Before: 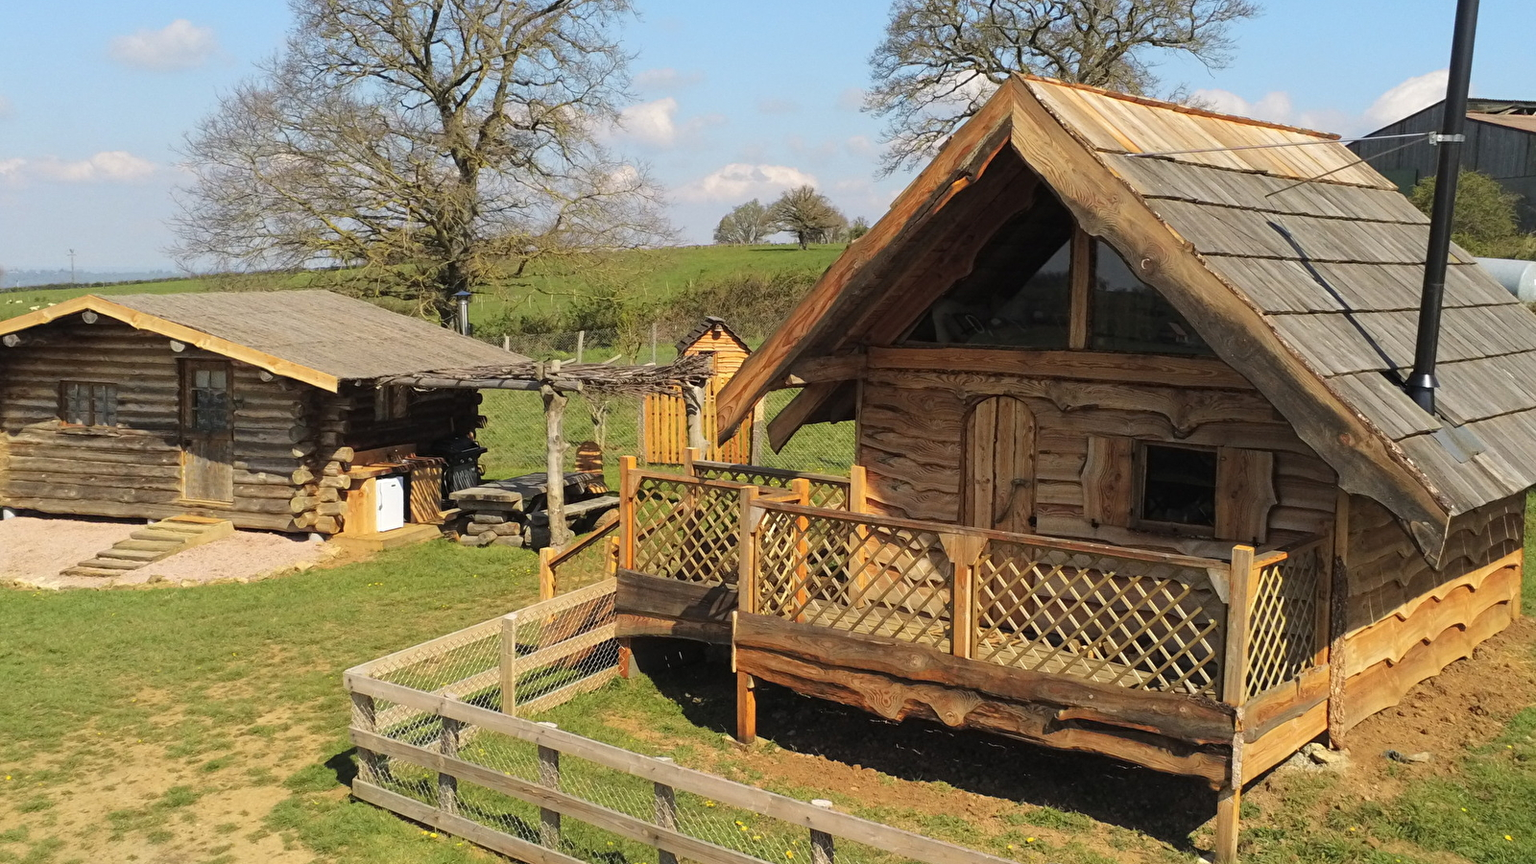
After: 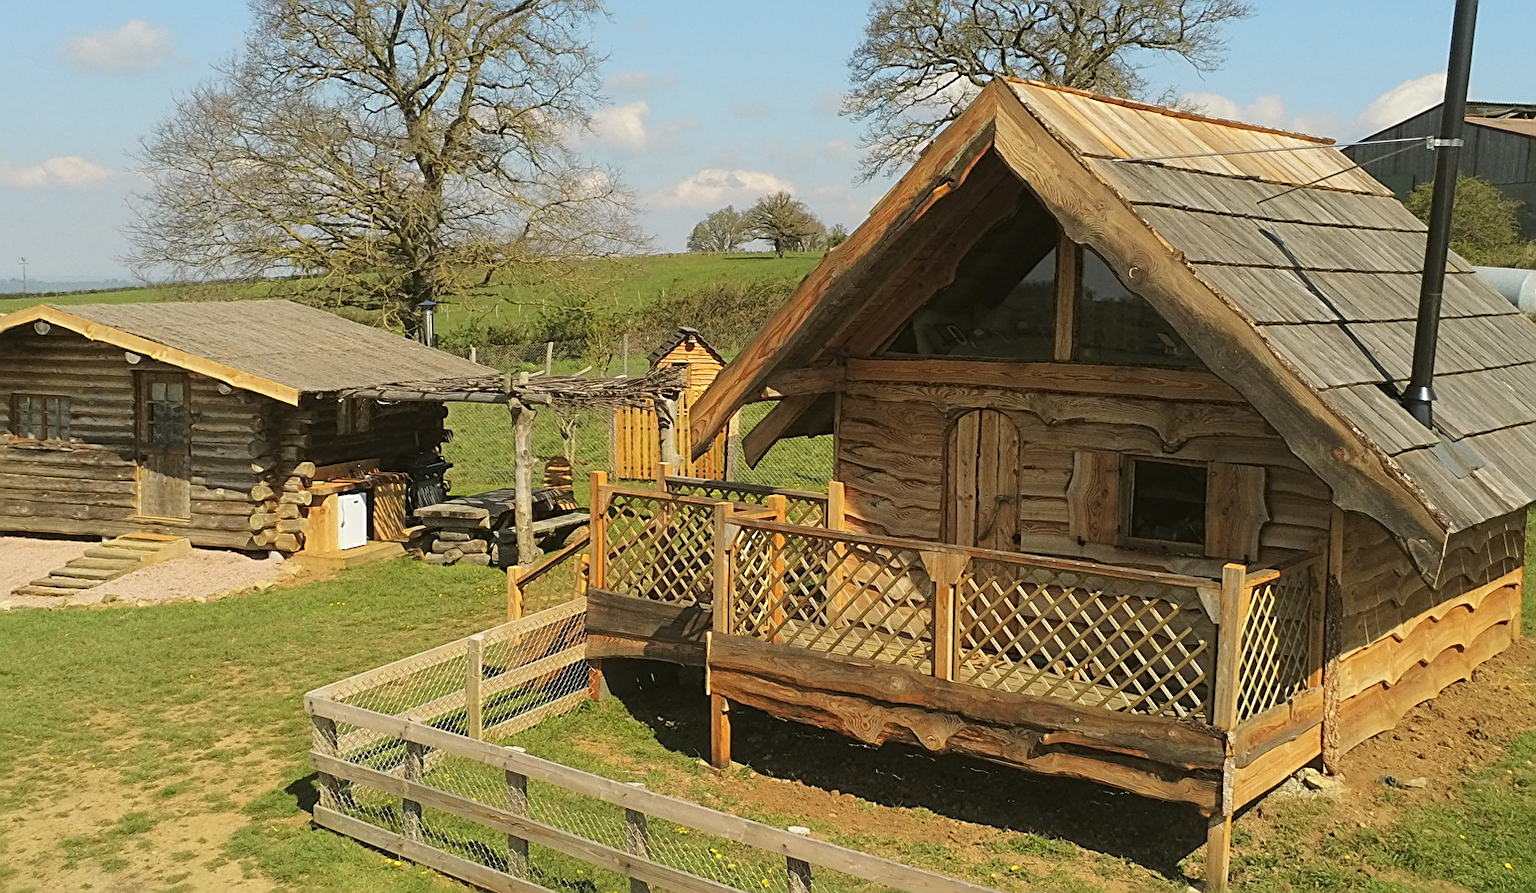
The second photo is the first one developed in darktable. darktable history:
sharpen: on, module defaults
crop and rotate: left 3.238%
color balance: mode lift, gamma, gain (sRGB), lift [1.04, 1, 1, 0.97], gamma [1.01, 1, 1, 0.97], gain [0.96, 1, 1, 0.97]
